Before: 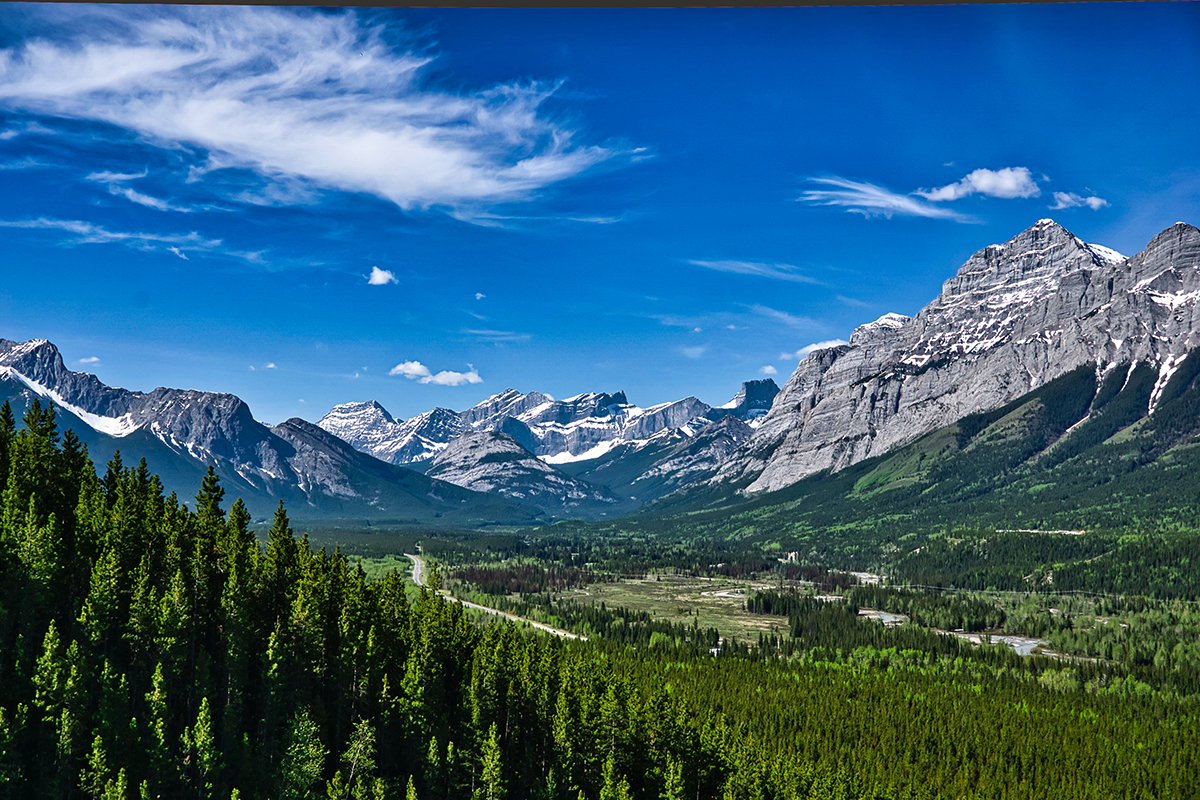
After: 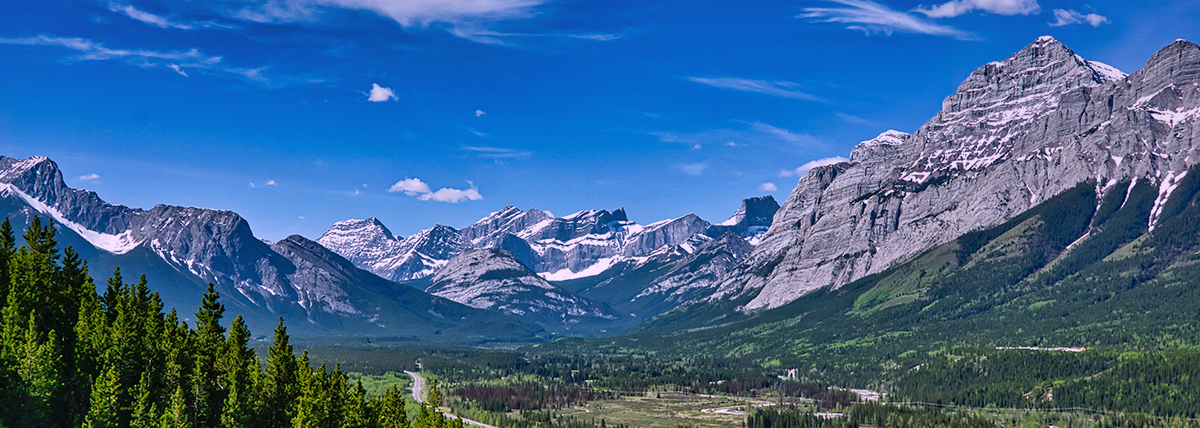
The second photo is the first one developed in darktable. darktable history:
graduated density: on, module defaults
crop and rotate: top 23.043%, bottom 23.437%
white balance: red 1.066, blue 1.119
shadows and highlights: on, module defaults
